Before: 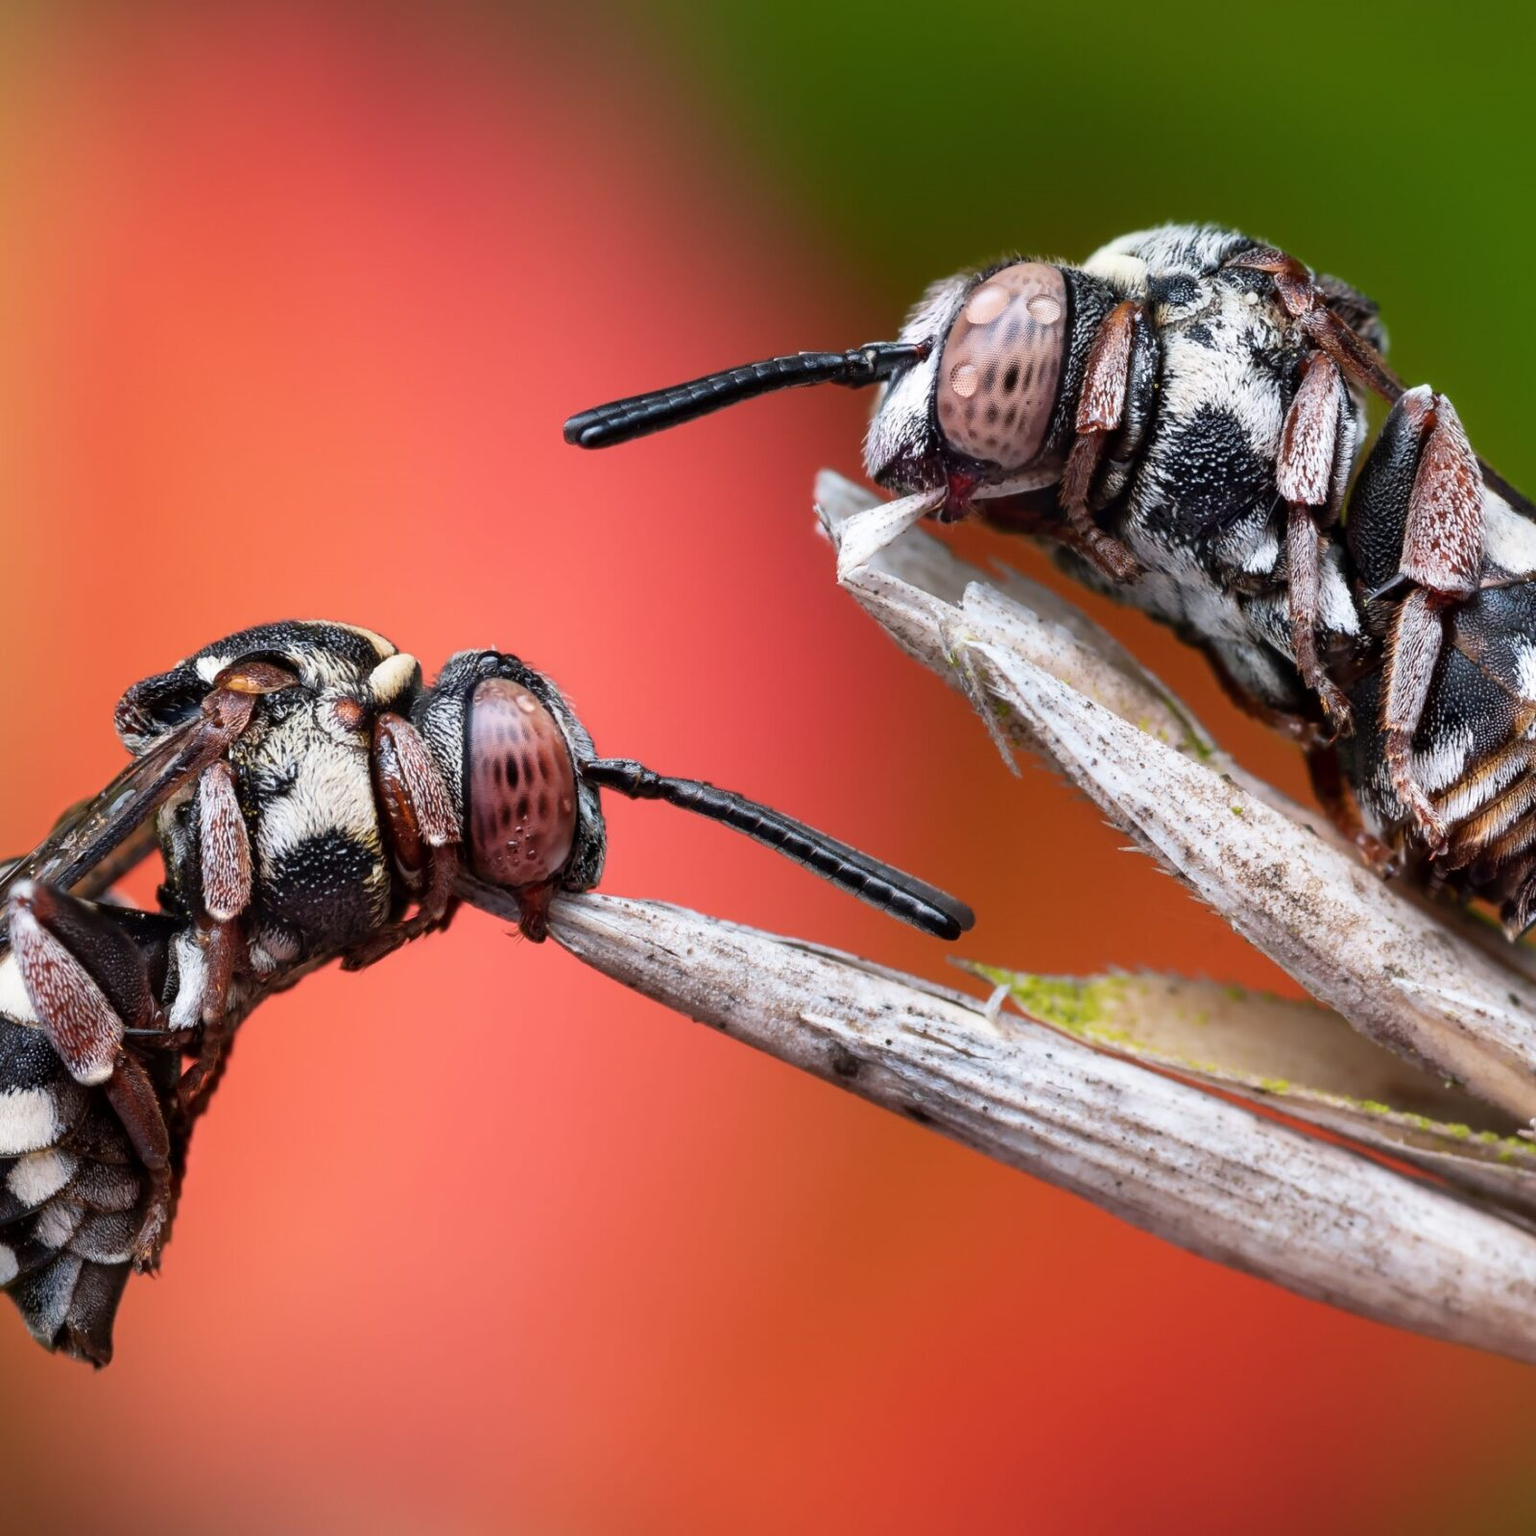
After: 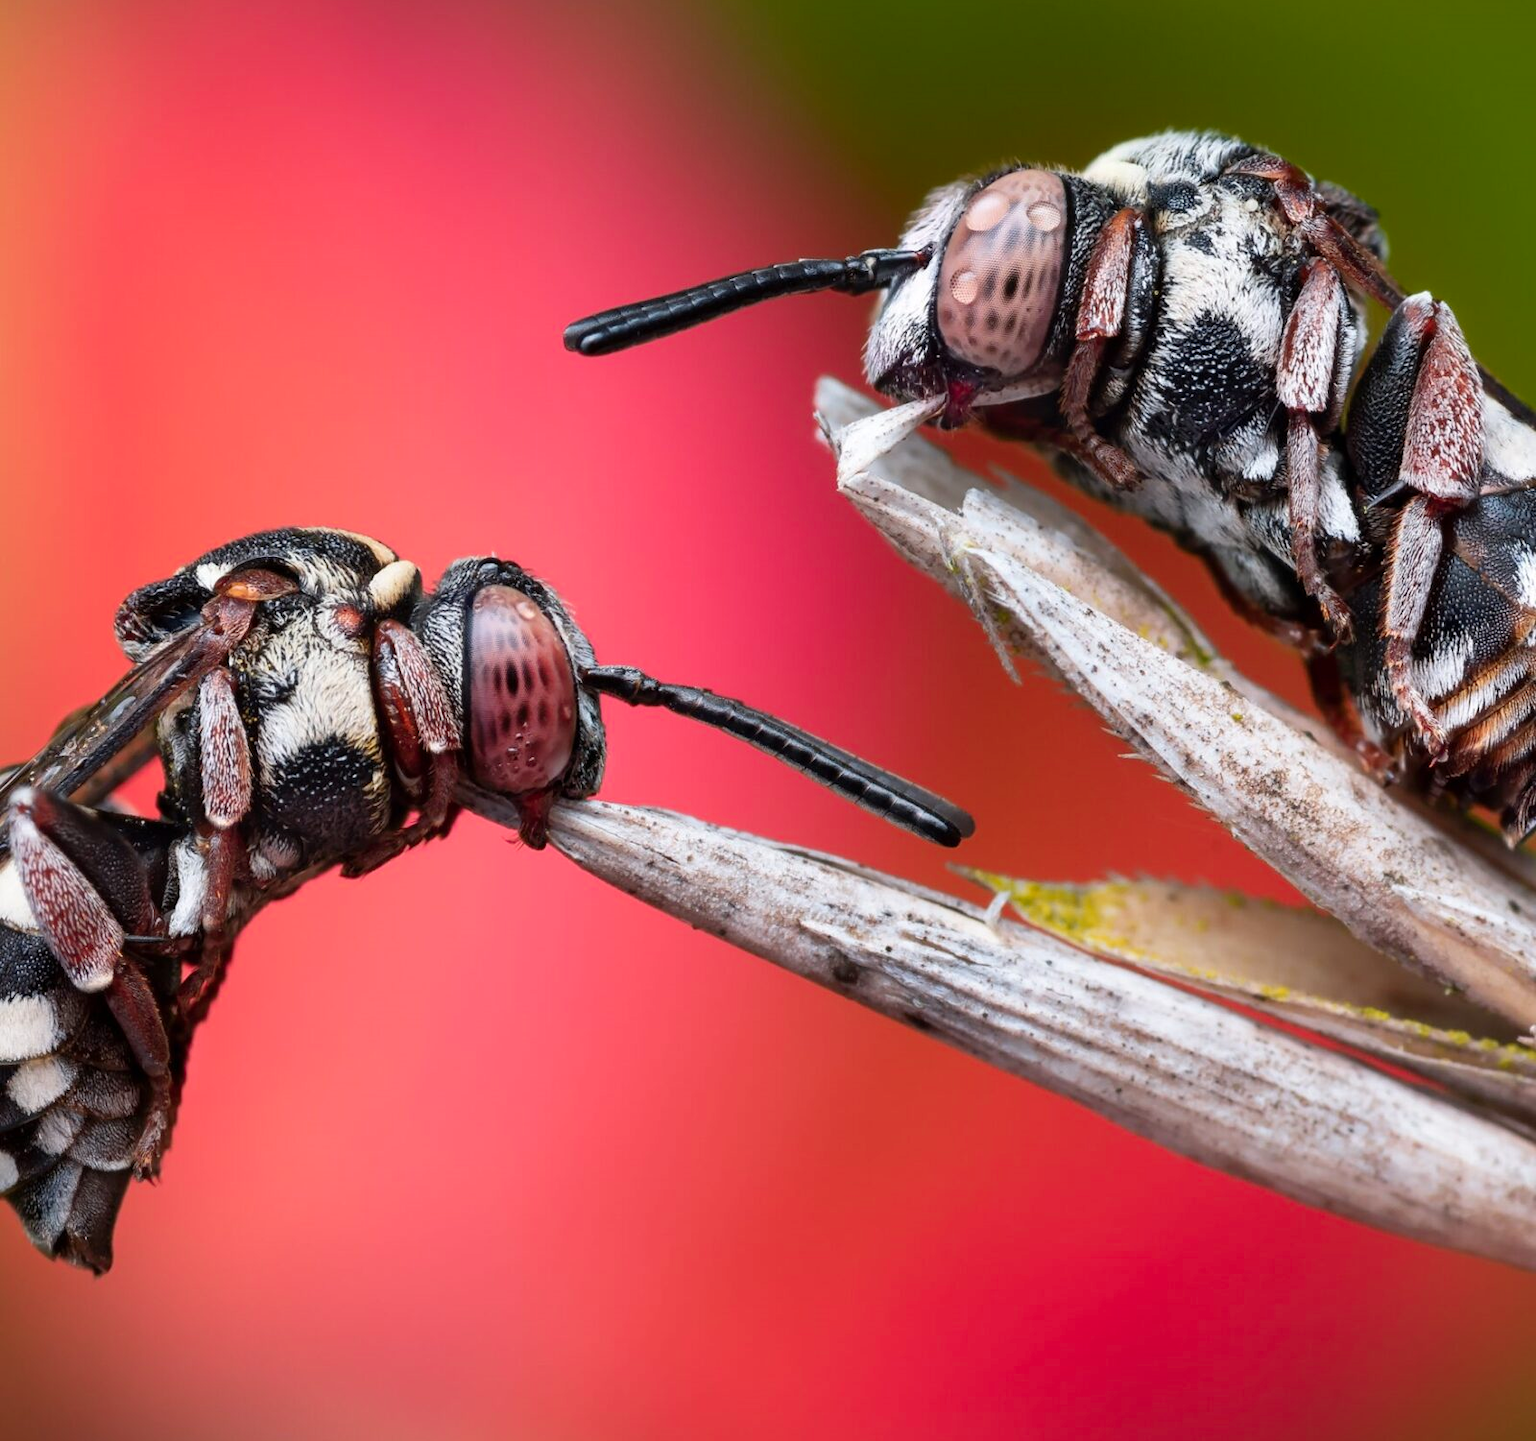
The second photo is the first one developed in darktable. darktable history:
crop and rotate: top 6.079%
color zones: curves: ch1 [(0.239, 0.552) (0.75, 0.5)]; ch2 [(0.25, 0.462) (0.749, 0.457)]
